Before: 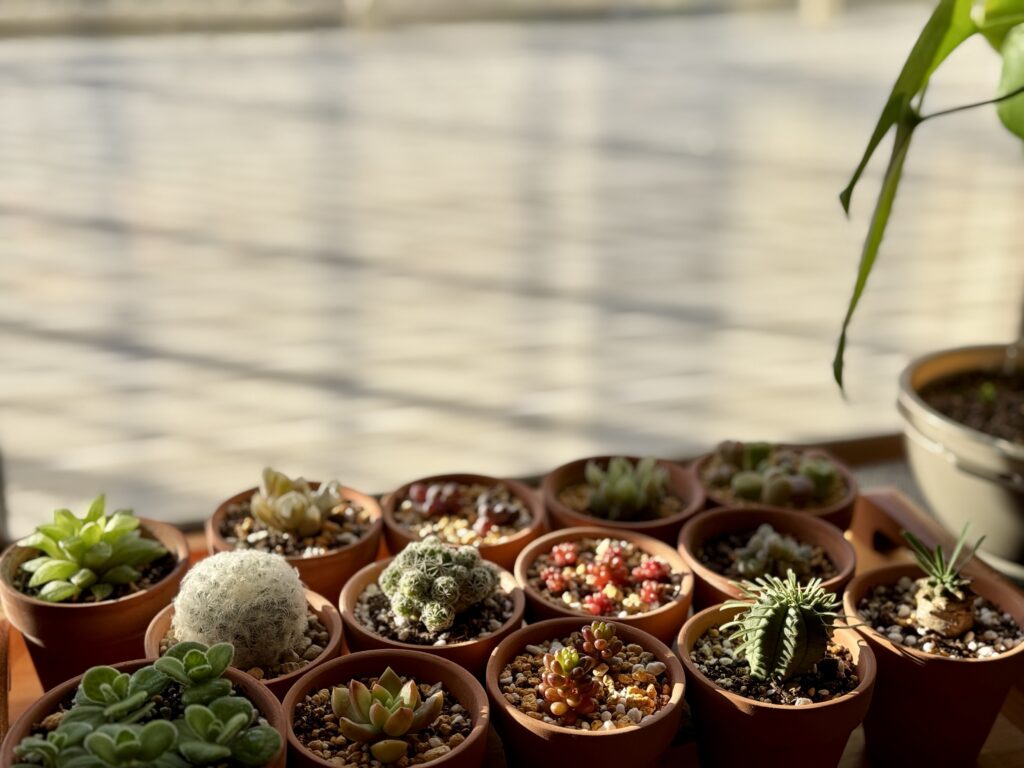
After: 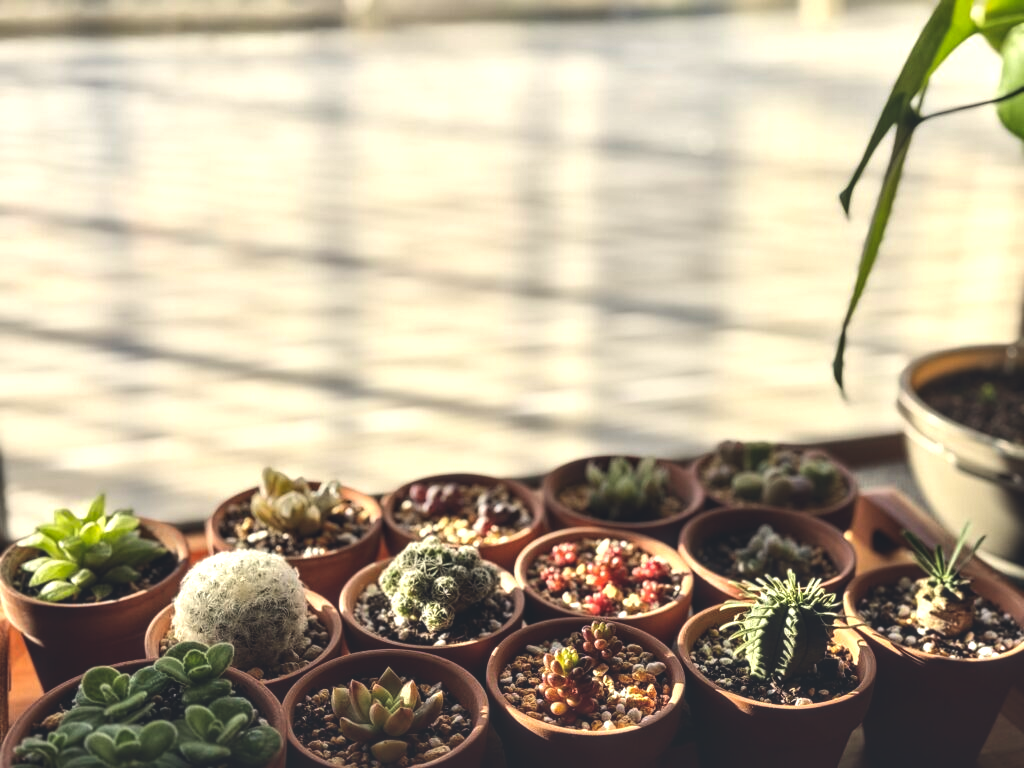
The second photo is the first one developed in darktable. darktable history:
color correction: highlights a* 0.207, highlights b* 2.7, shadows a* -0.874, shadows b* -4.78
local contrast: detail 130%
tone equalizer: -8 EV -0.75 EV, -7 EV -0.7 EV, -6 EV -0.6 EV, -5 EV -0.4 EV, -3 EV 0.4 EV, -2 EV 0.6 EV, -1 EV 0.7 EV, +0 EV 0.75 EV, edges refinement/feathering 500, mask exposure compensation -1.57 EV, preserve details no
exposure: black level correction -0.025, exposure -0.117 EV, compensate highlight preservation false
